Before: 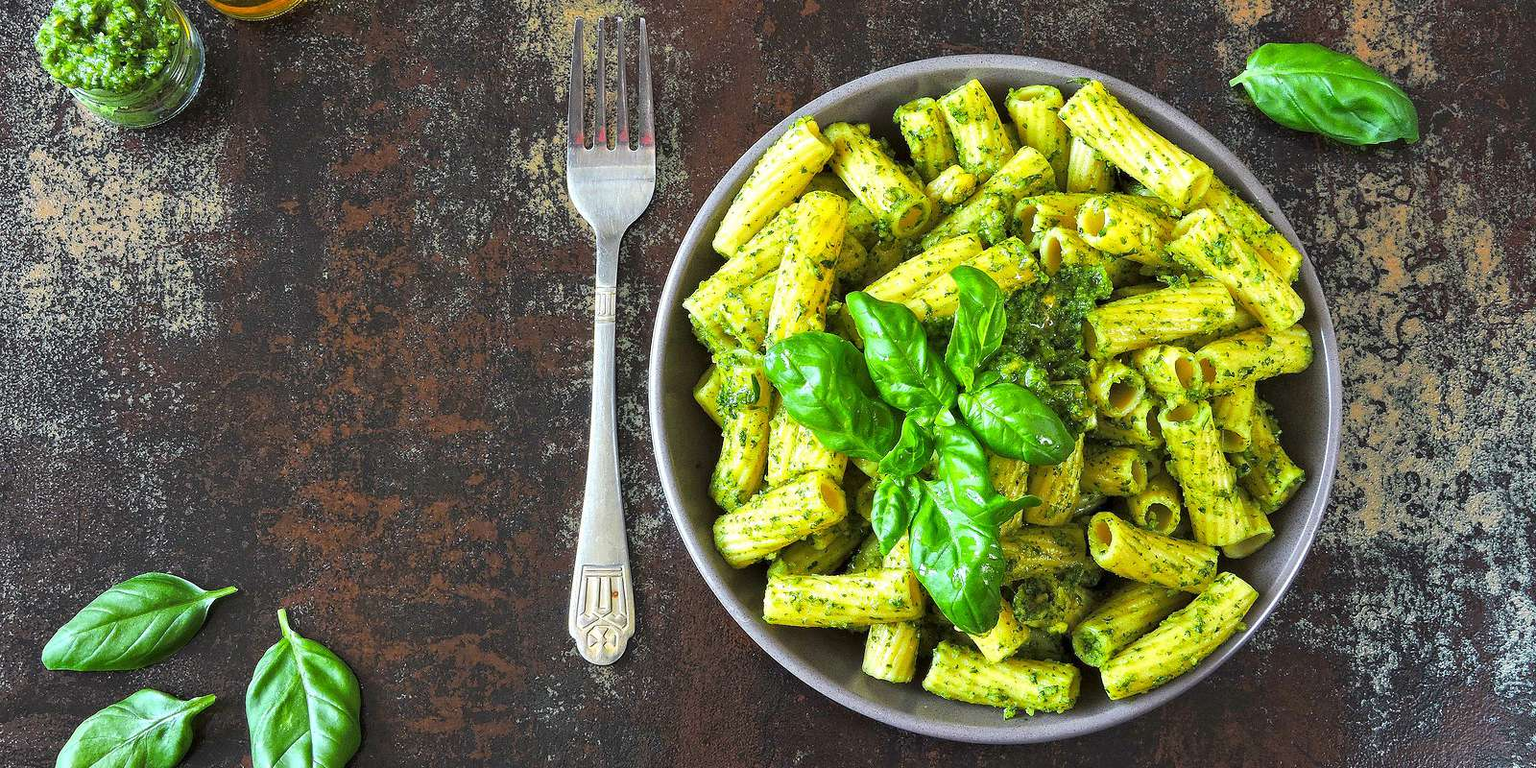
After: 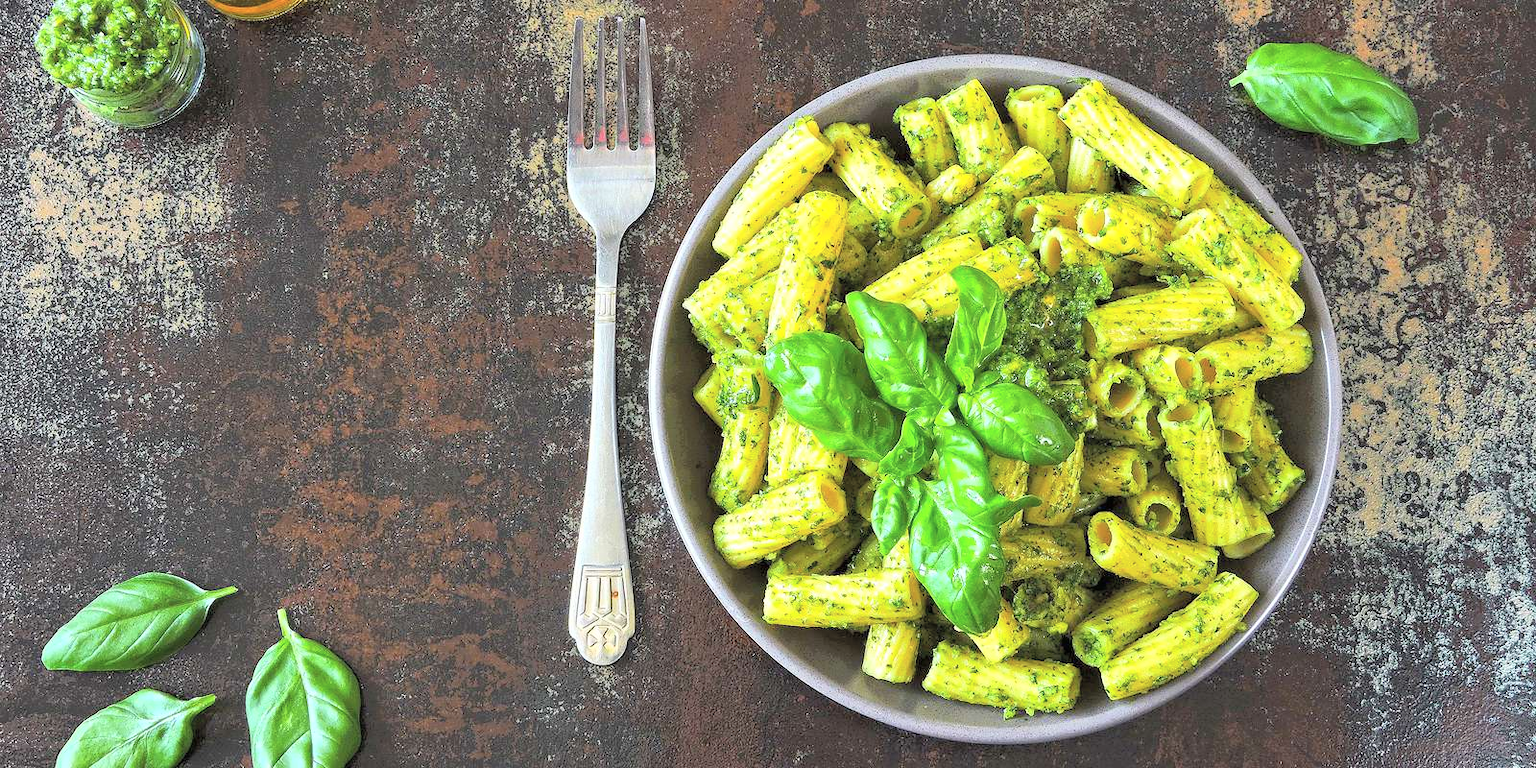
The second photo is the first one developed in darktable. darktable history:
tone curve: curves: ch0 [(0, 0) (0.003, 0.013) (0.011, 0.017) (0.025, 0.035) (0.044, 0.093) (0.069, 0.146) (0.1, 0.179) (0.136, 0.243) (0.177, 0.294) (0.224, 0.332) (0.277, 0.412) (0.335, 0.454) (0.399, 0.531) (0.468, 0.611) (0.543, 0.669) (0.623, 0.738) (0.709, 0.823) (0.801, 0.881) (0.898, 0.951) (1, 1)], color space Lab, independent channels, preserve colors none
